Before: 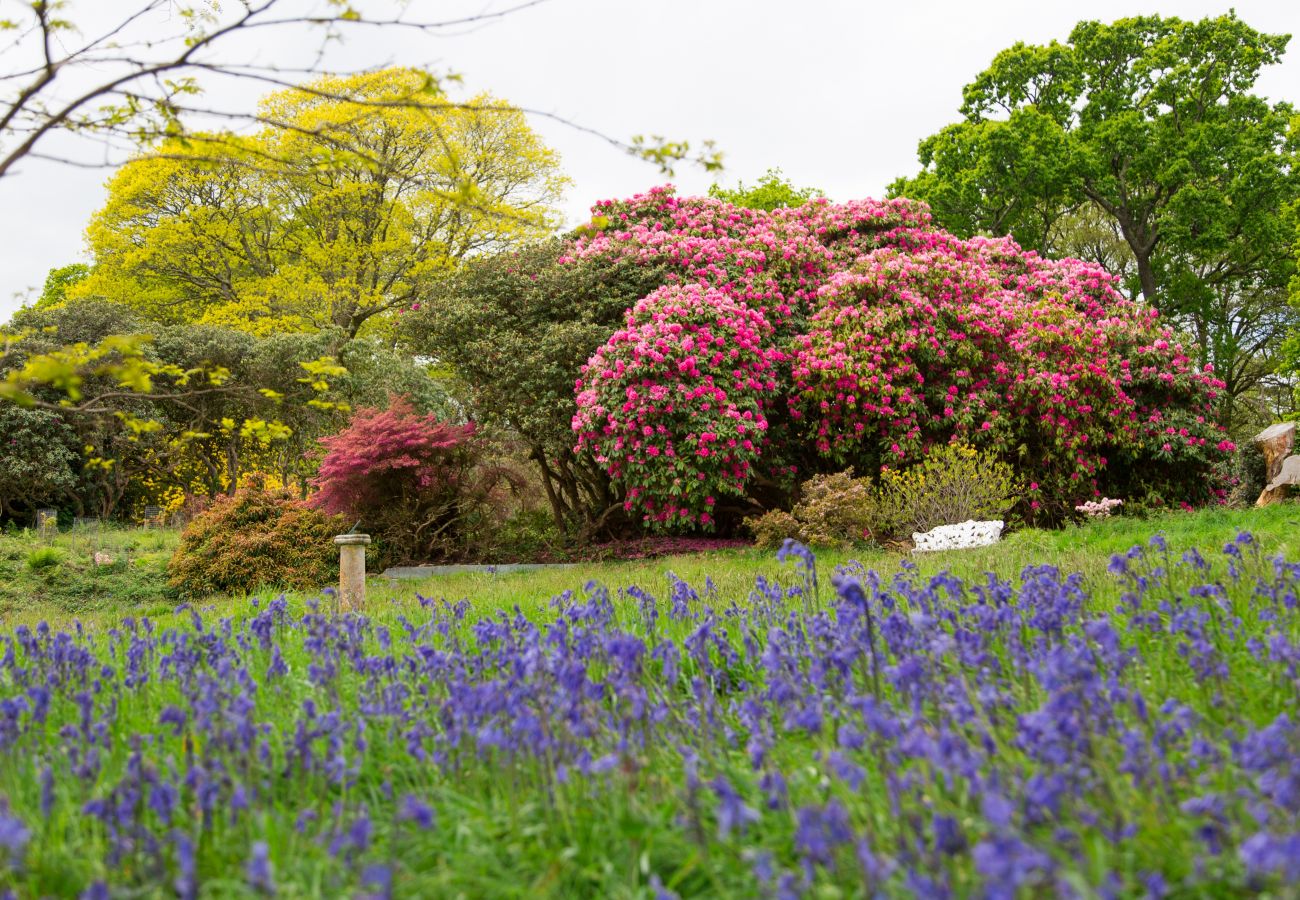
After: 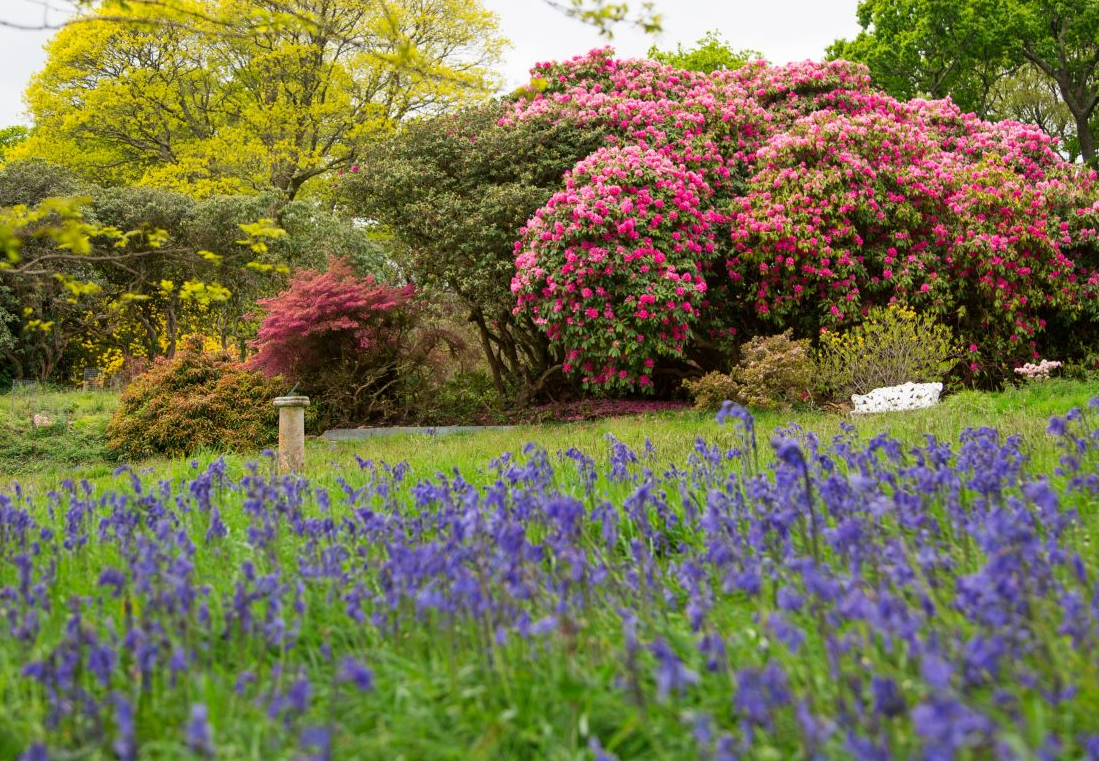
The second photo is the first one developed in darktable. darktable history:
crop and rotate: left 4.716%, top 15.407%, right 10.7%
